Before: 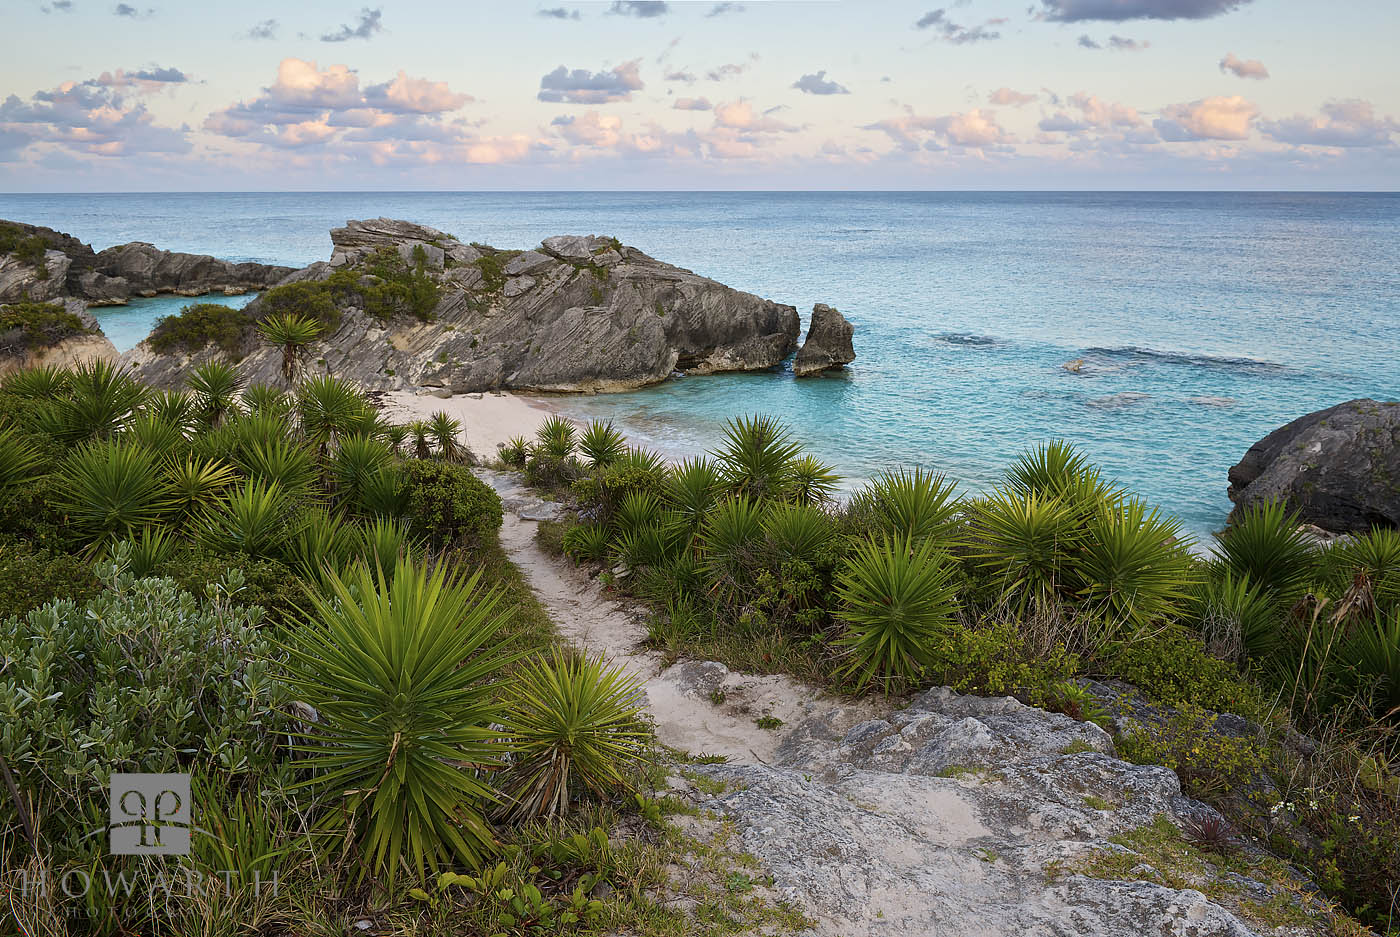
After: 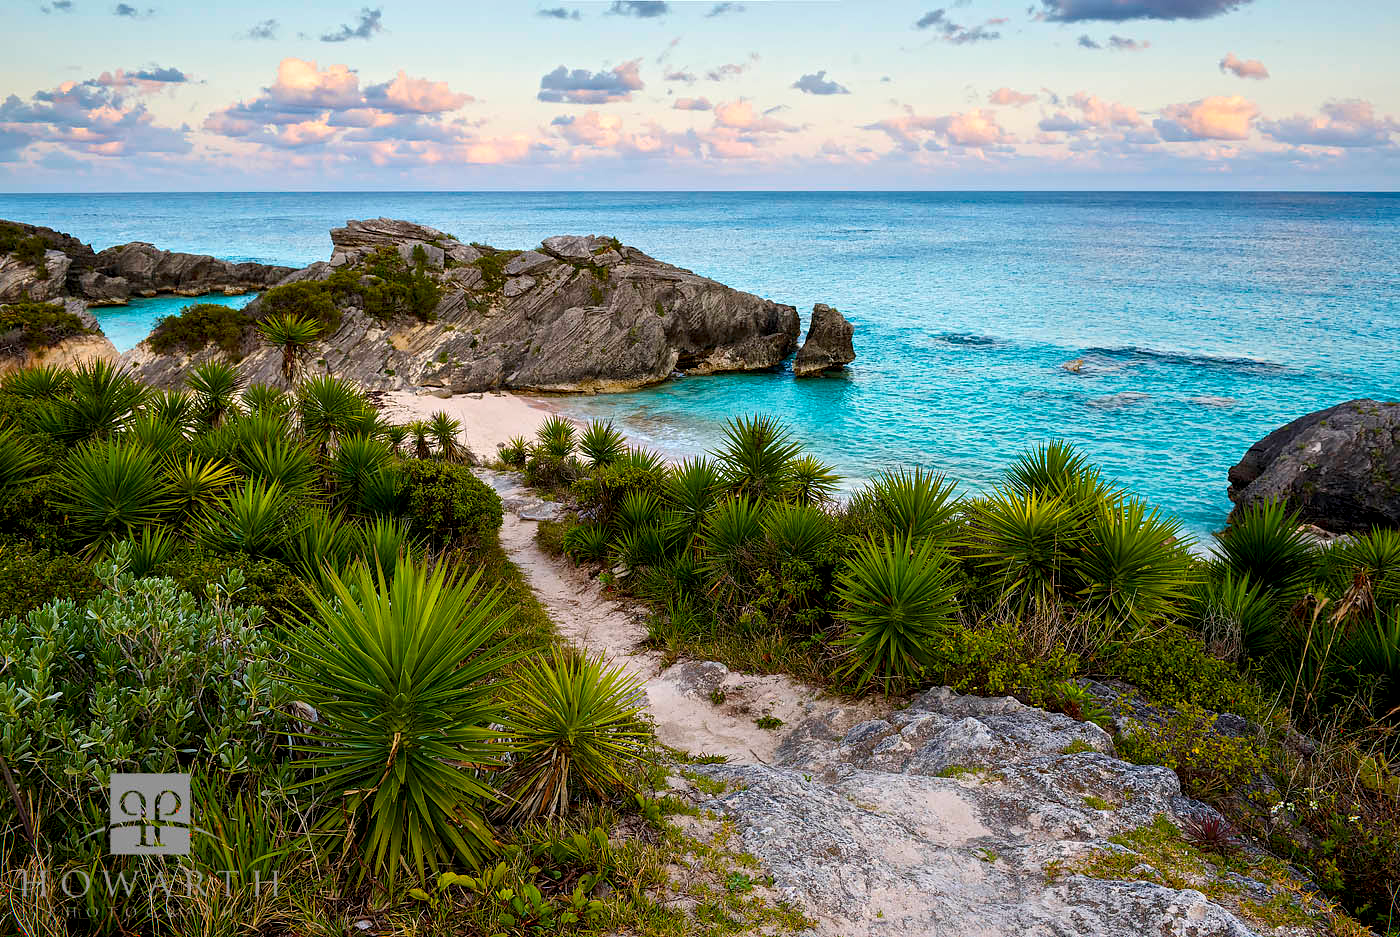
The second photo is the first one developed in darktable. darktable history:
local contrast: detail 135%, midtone range 0.75
color balance rgb: linear chroma grading › global chroma 15%, perceptual saturation grading › global saturation 30%
